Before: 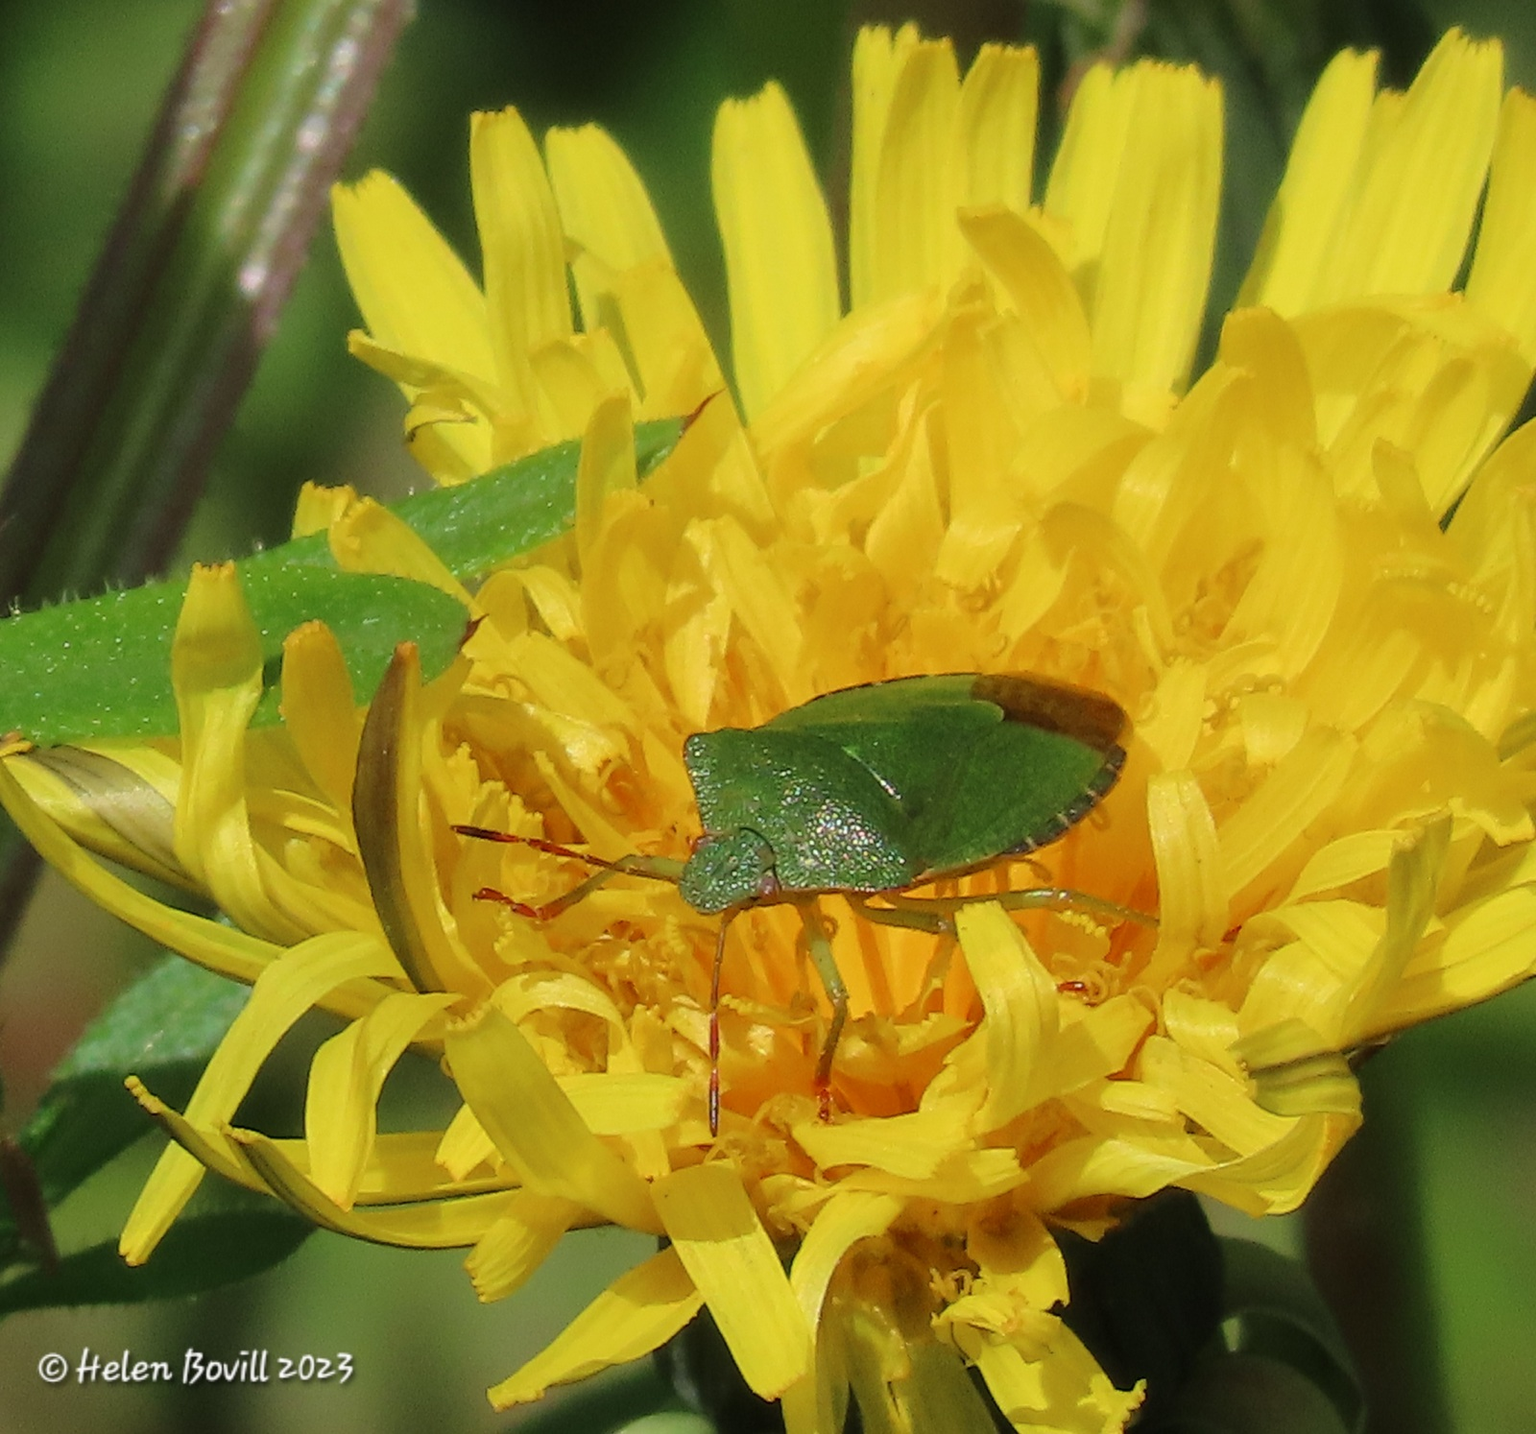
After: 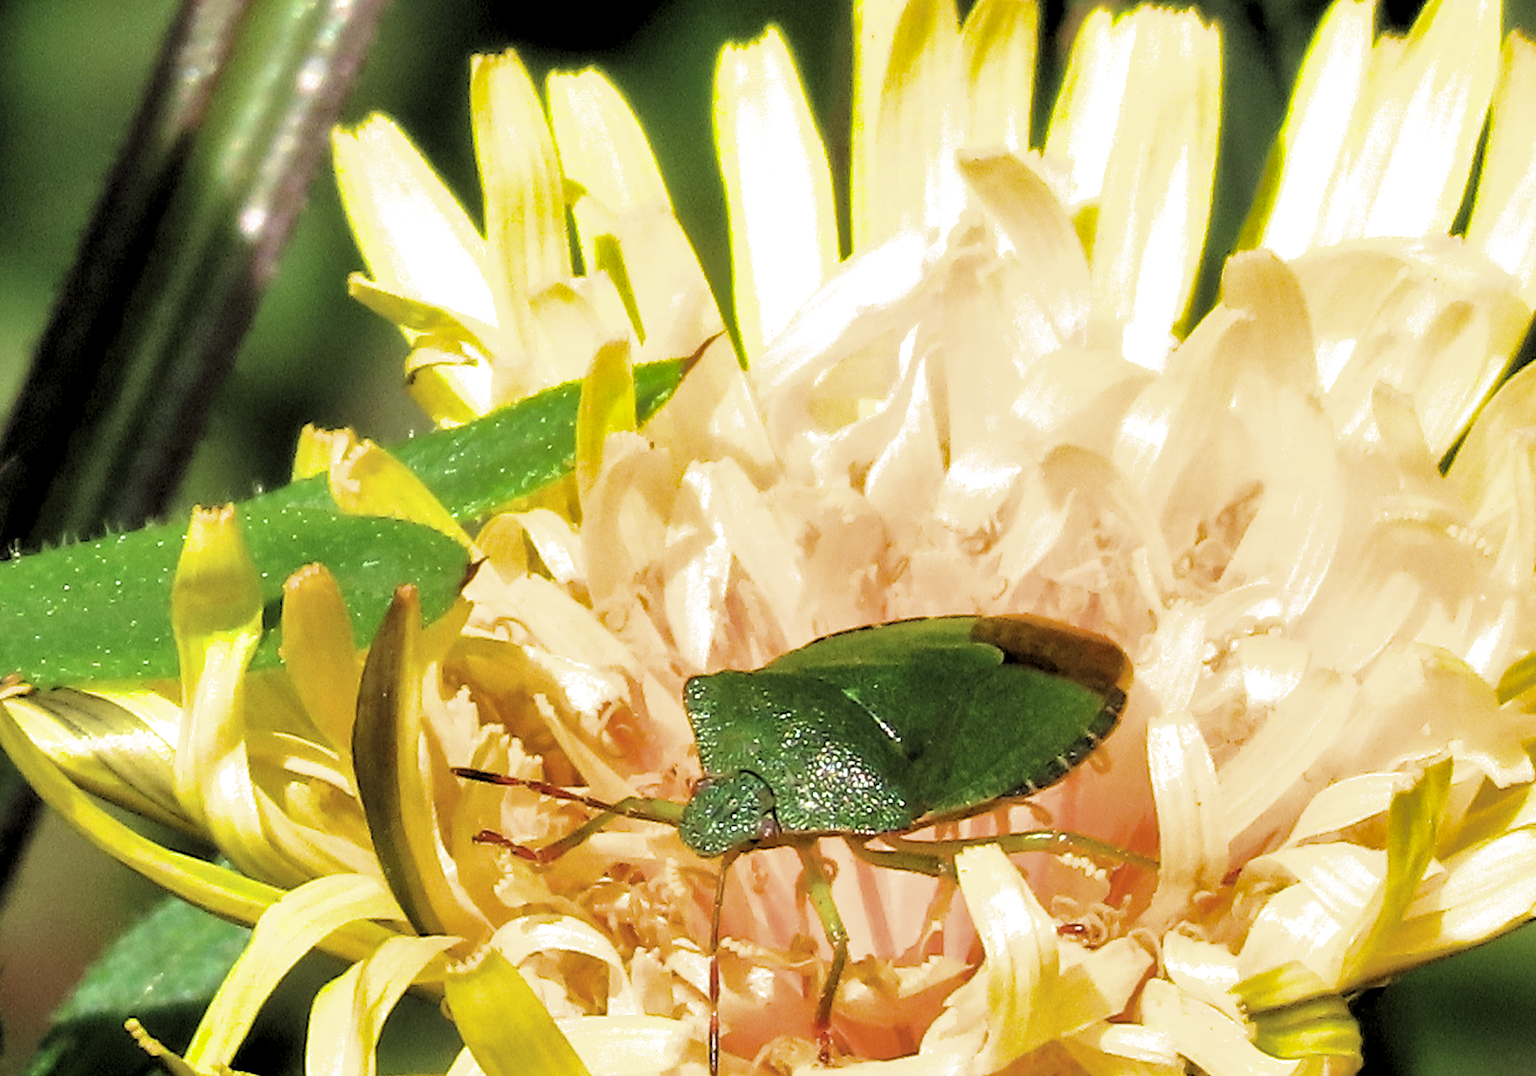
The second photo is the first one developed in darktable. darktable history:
filmic rgb: black relative exposure -6.38 EV, white relative exposure 2.43 EV, threshold 2.94 EV, target white luminance 99.89%, hardness 5.31, latitude 0.648%, contrast 1.435, highlights saturation mix 1.75%, color science v6 (2022), enable highlight reconstruction true
levels: black 0.077%, white 99.97%, levels [0.116, 0.574, 1]
shadows and highlights: on, module defaults
crop: top 4.059%, bottom 20.888%
exposure: black level correction 0, exposure 0.7 EV, compensate highlight preservation false
